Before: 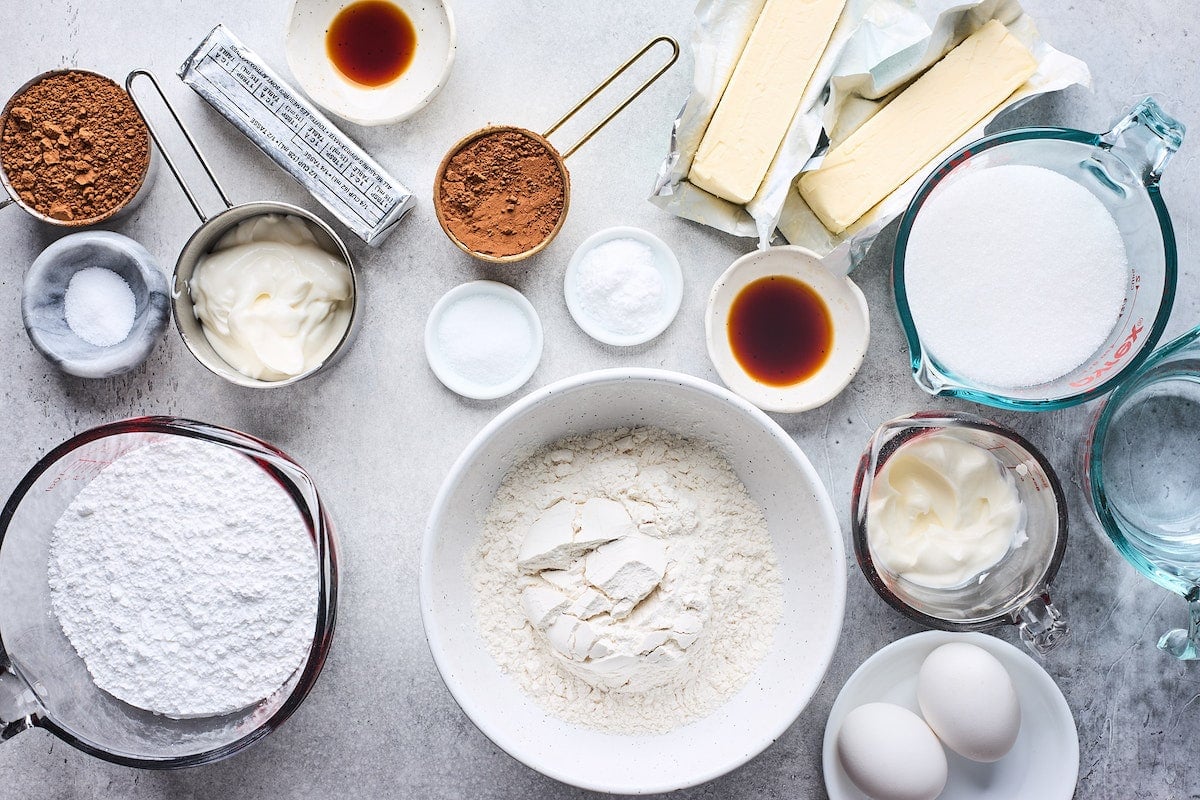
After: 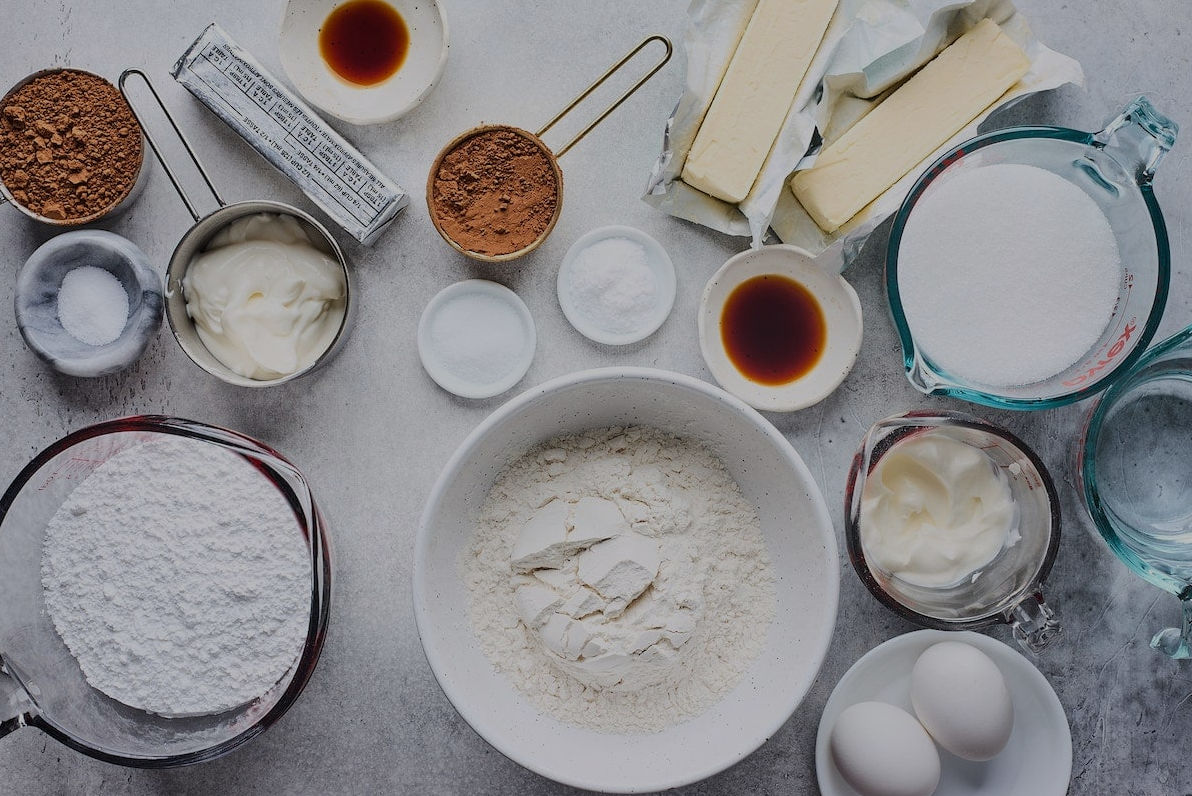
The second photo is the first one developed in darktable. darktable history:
crop and rotate: left 0.614%, top 0.179%, bottom 0.309%
exposure: exposure -1 EV, compensate highlight preservation false
